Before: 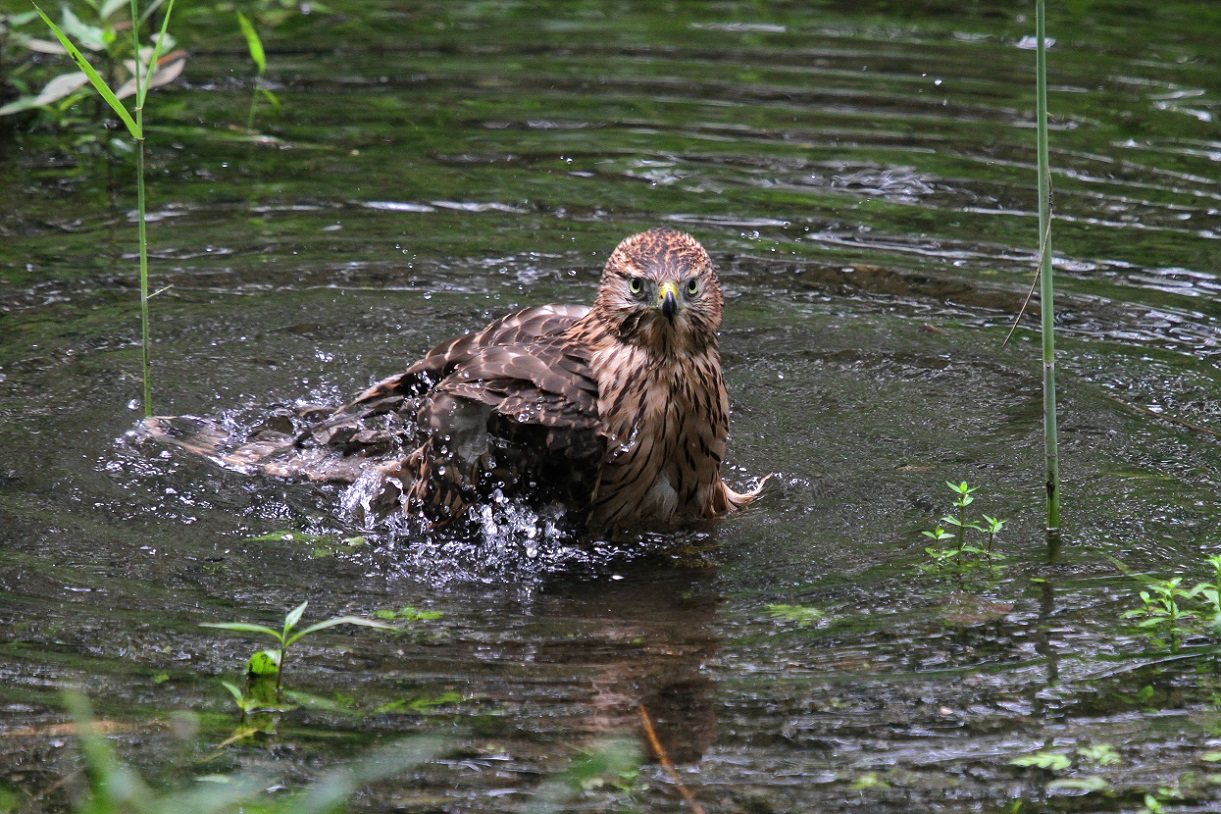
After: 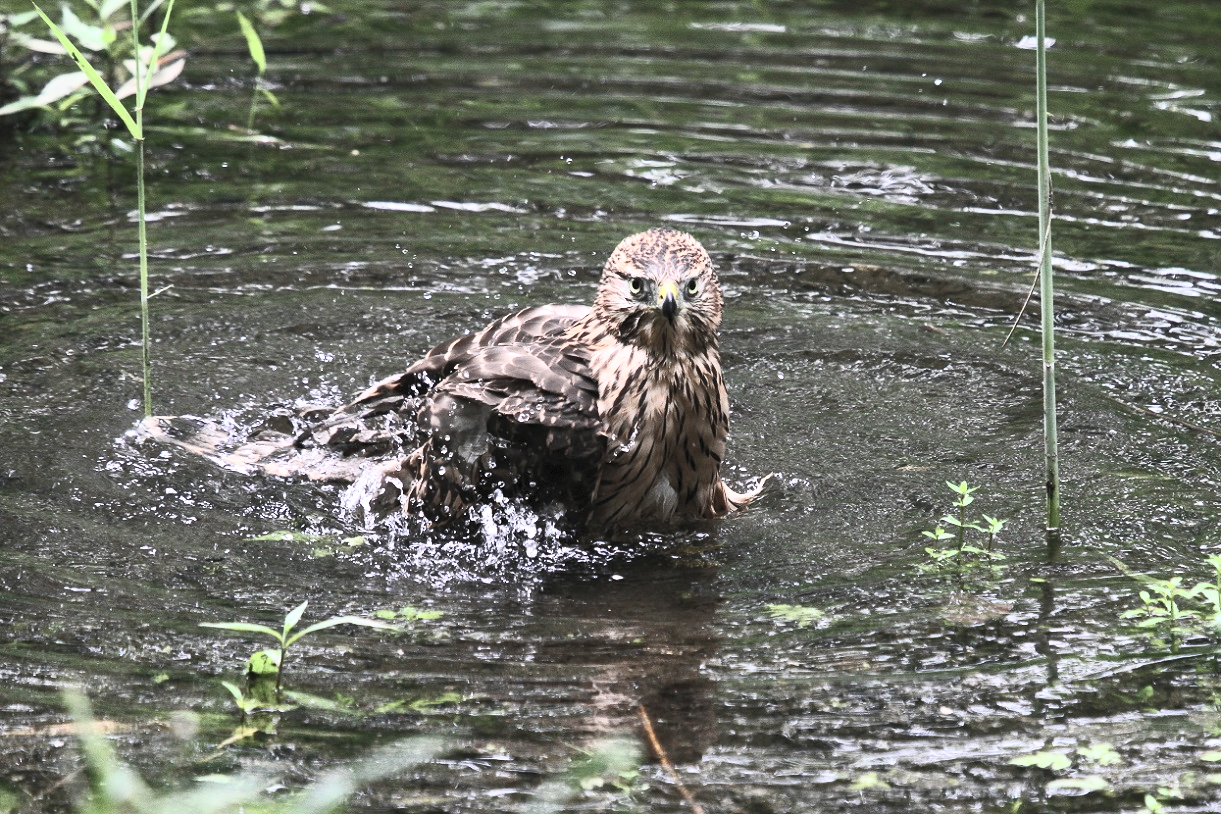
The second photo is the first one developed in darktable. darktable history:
contrast brightness saturation: contrast 0.561, brightness 0.568, saturation -0.342
